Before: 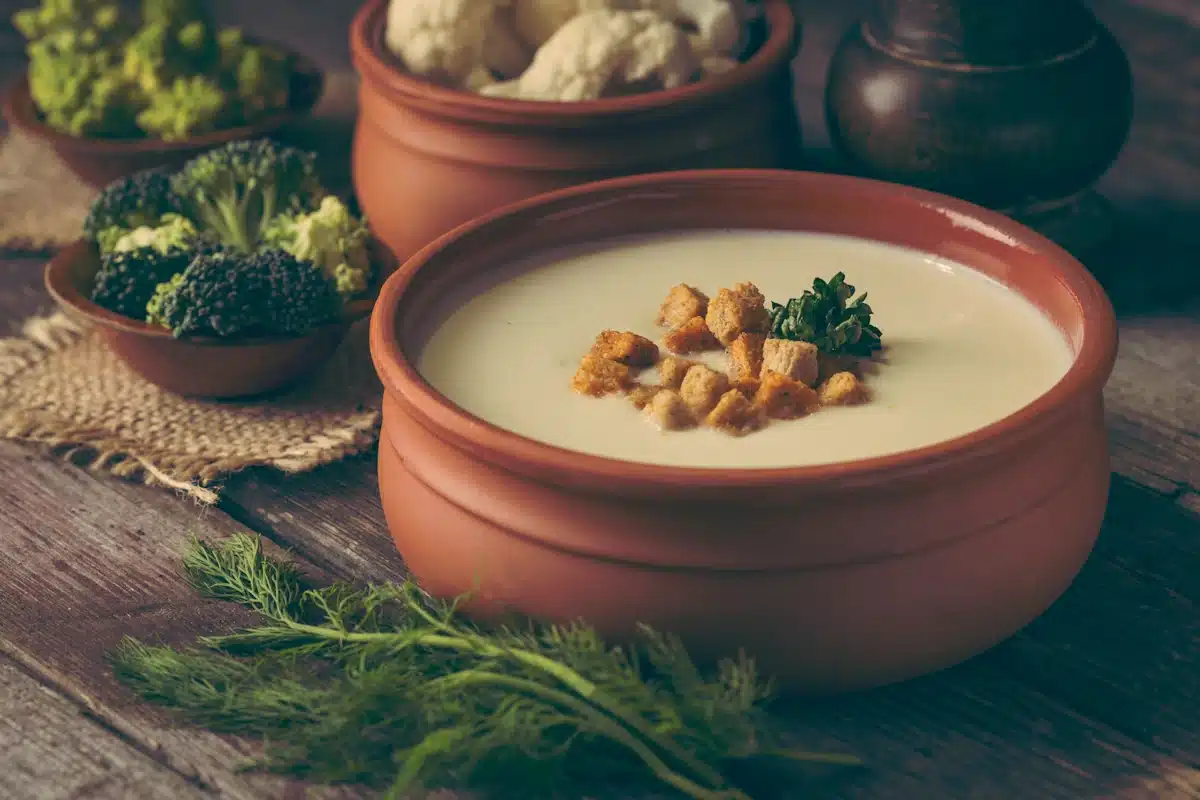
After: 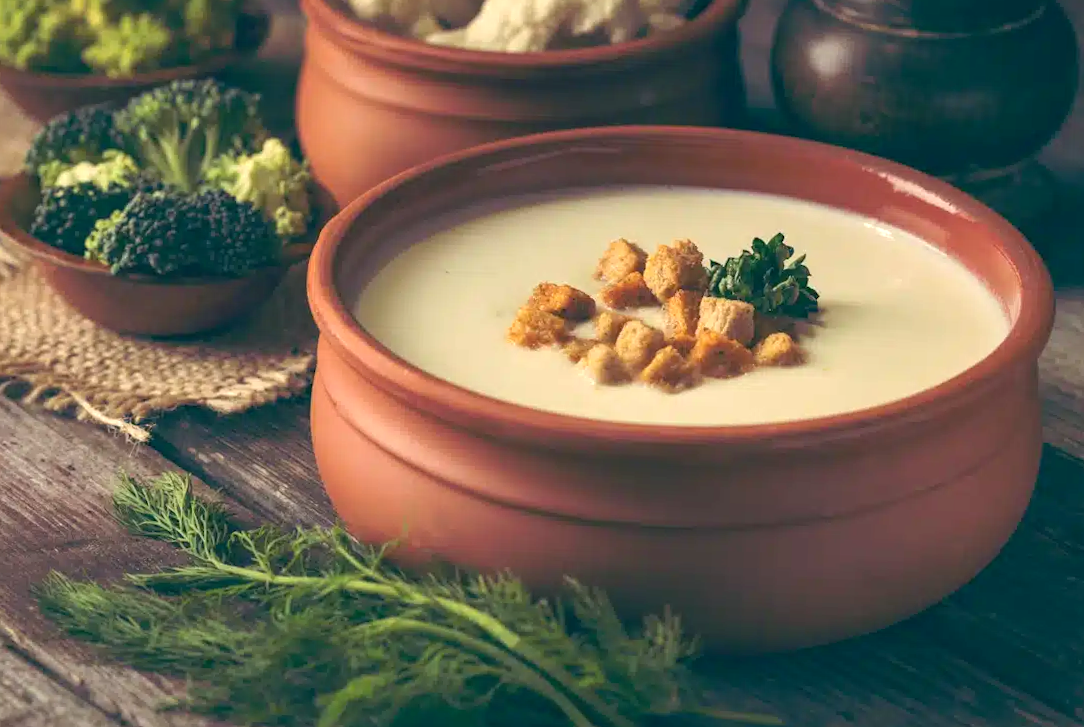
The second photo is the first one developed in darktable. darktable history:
crop and rotate: angle -2.08°, left 3.092%, top 3.631%, right 1.65%, bottom 0.596%
exposure: black level correction 0.001, exposure 0.499 EV, compensate highlight preservation false
